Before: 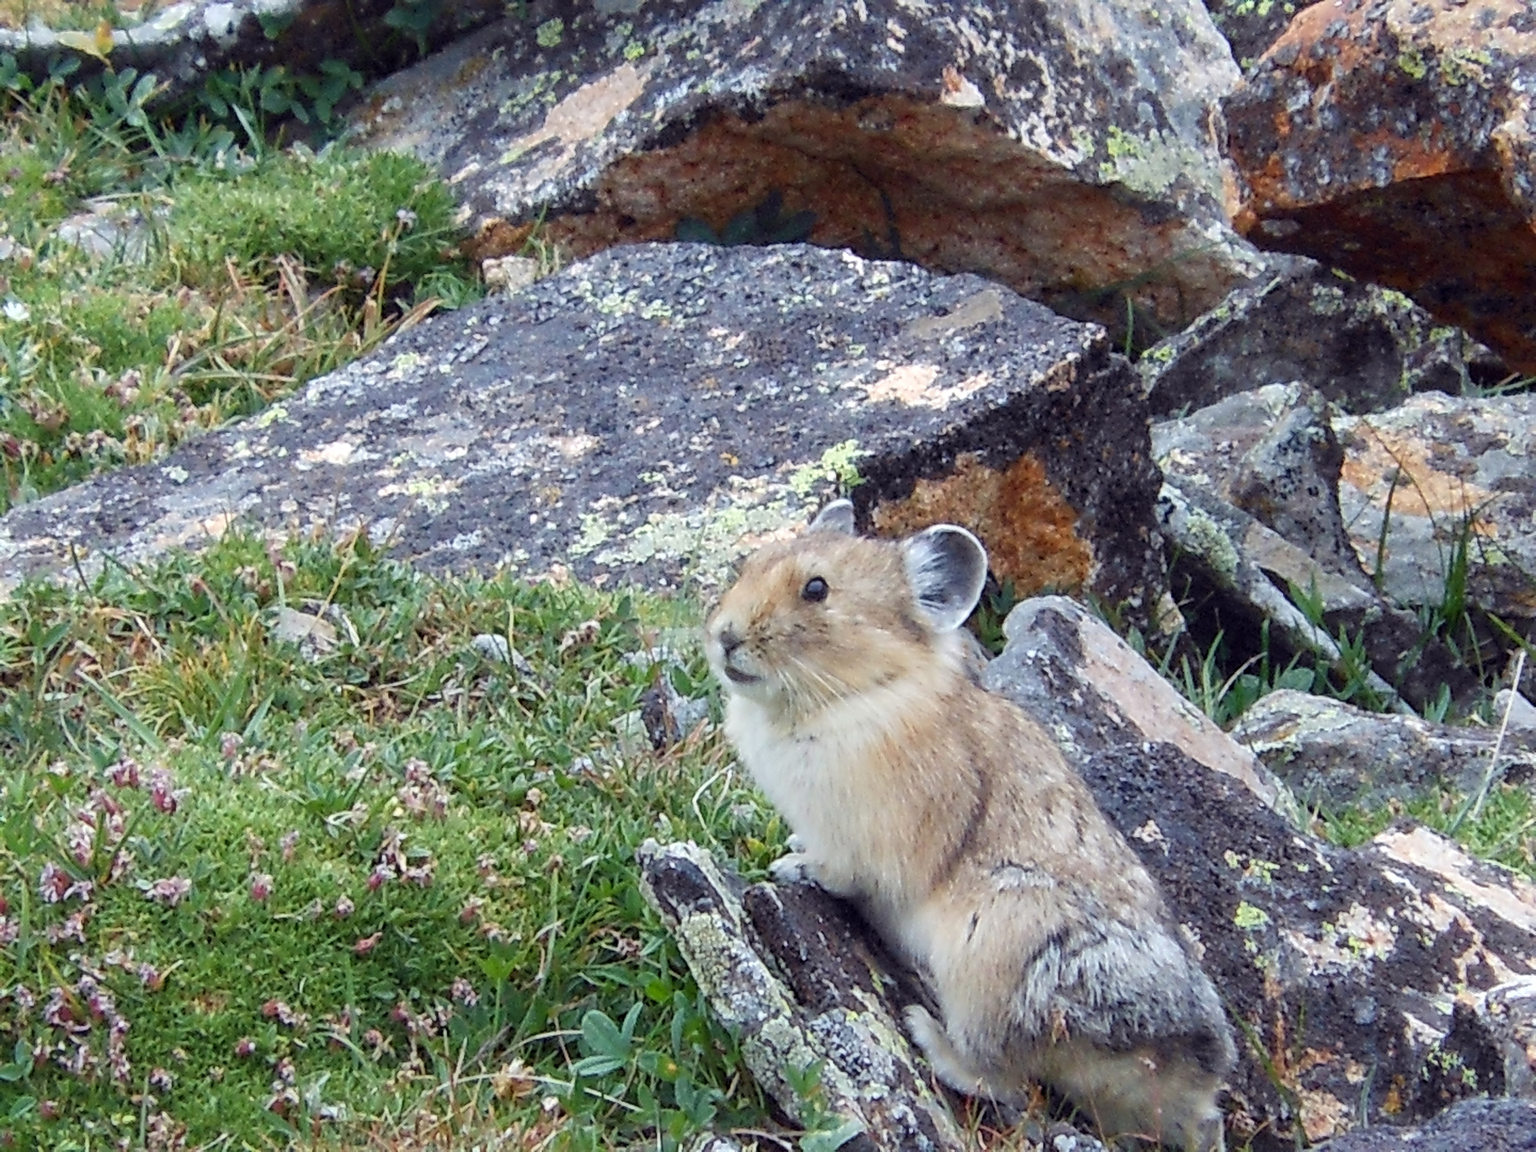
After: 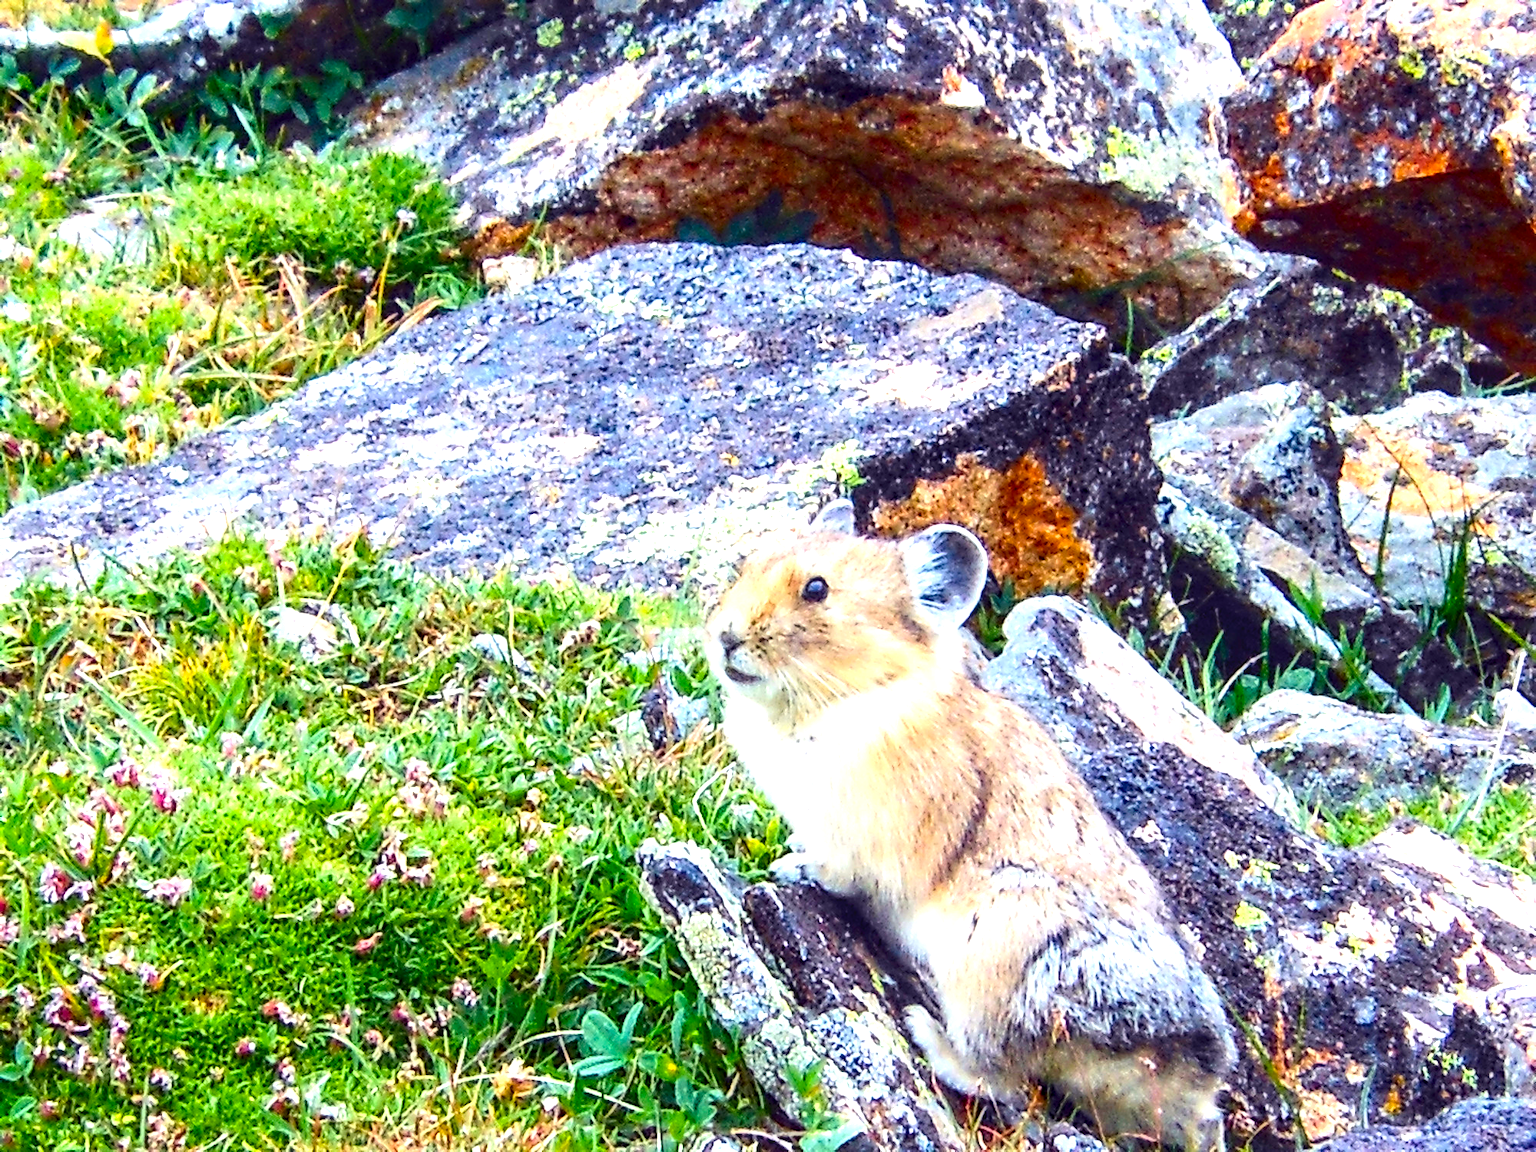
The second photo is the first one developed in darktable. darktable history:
local contrast: on, module defaults
color balance rgb: highlights gain › chroma 0.599%, highlights gain › hue 56.2°, linear chroma grading › global chroma 20.513%, perceptual saturation grading › global saturation 25.392%, global vibrance 11.383%, contrast 5.028%
contrast brightness saturation: contrast 0.19, brightness -0.11, saturation 0.208
exposure: black level correction 0, exposure 1.1 EV, compensate highlight preservation false
